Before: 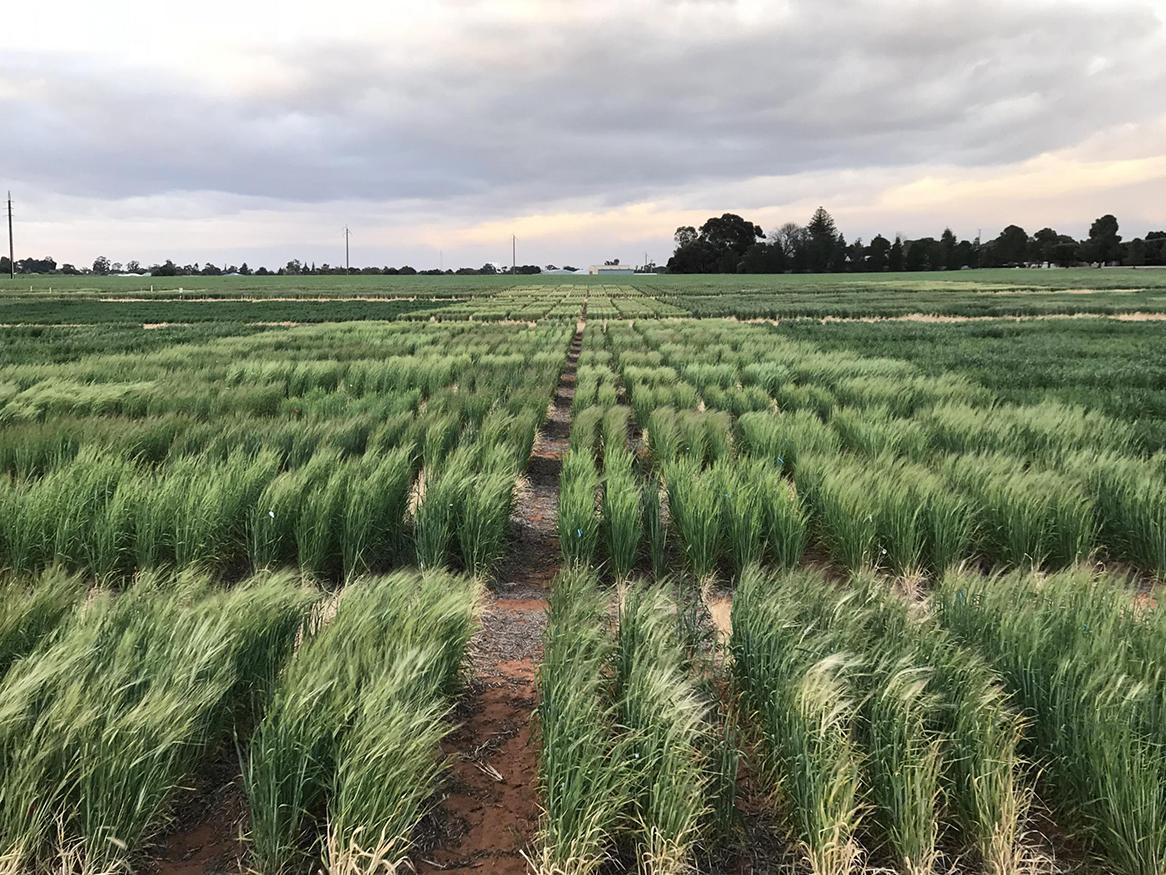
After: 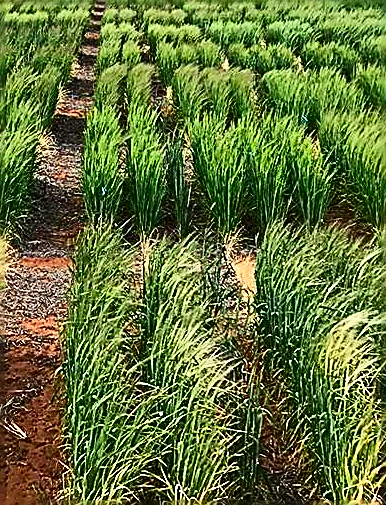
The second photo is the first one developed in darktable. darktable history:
crop: left 40.878%, top 39.176%, right 25.993%, bottom 3.081%
sharpen: amount 1.861
contrast brightness saturation: contrast 0.26, brightness 0.02, saturation 0.87
